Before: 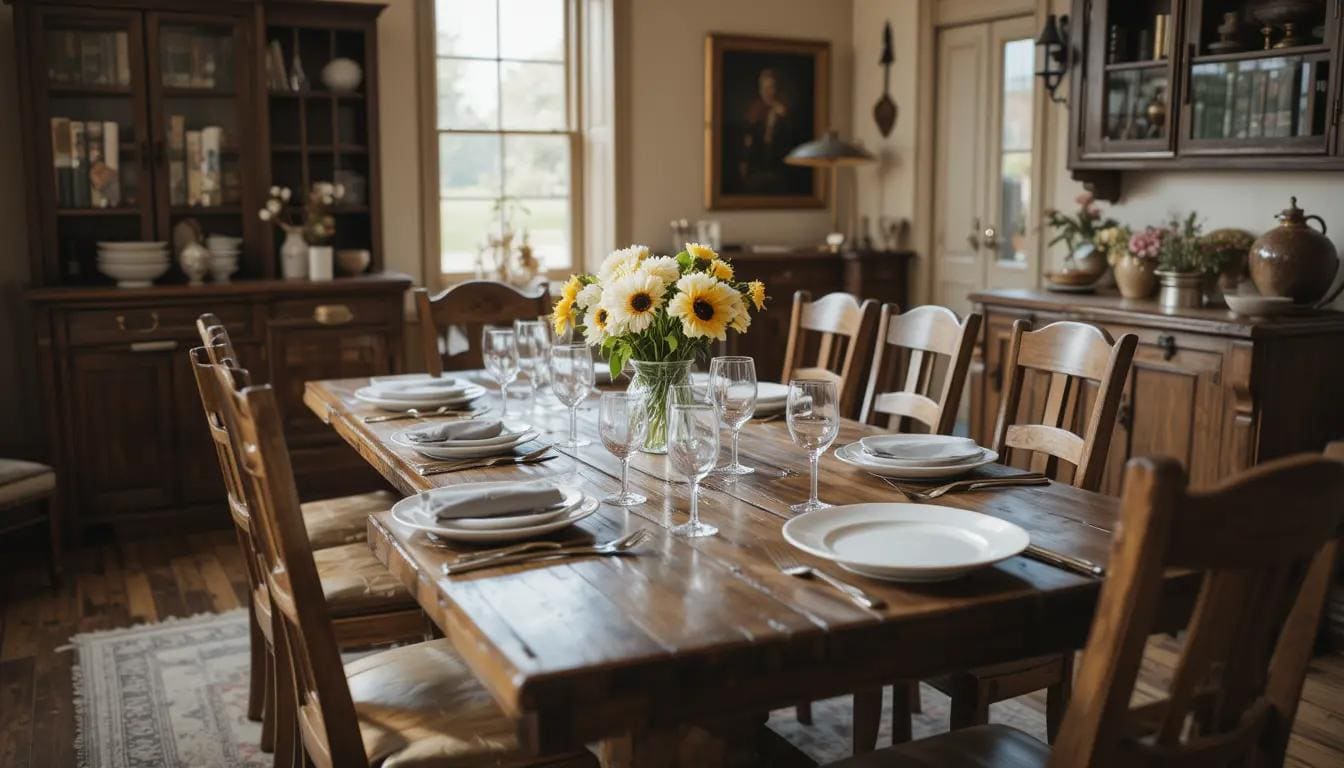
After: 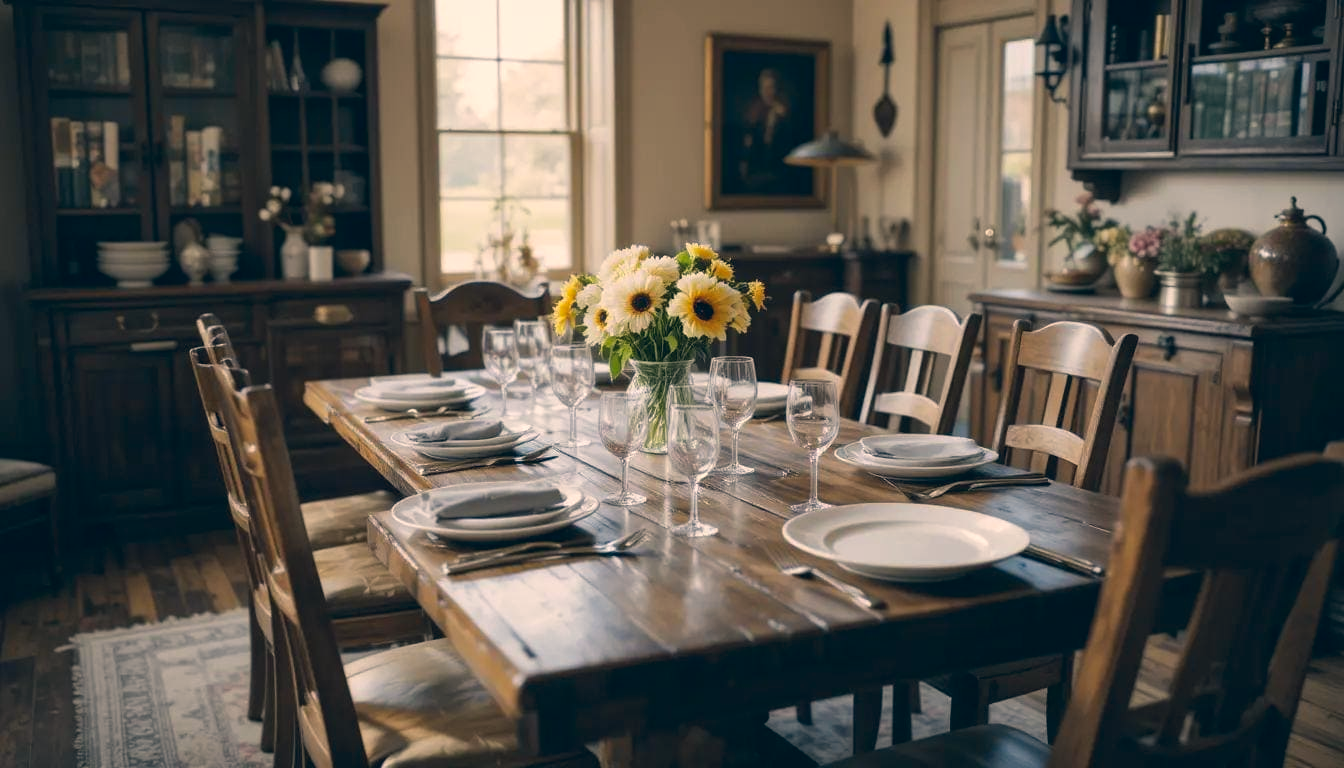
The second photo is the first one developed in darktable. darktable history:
color correction: highlights a* 10.36, highlights b* 14.05, shadows a* -10.35, shadows b* -14.81
